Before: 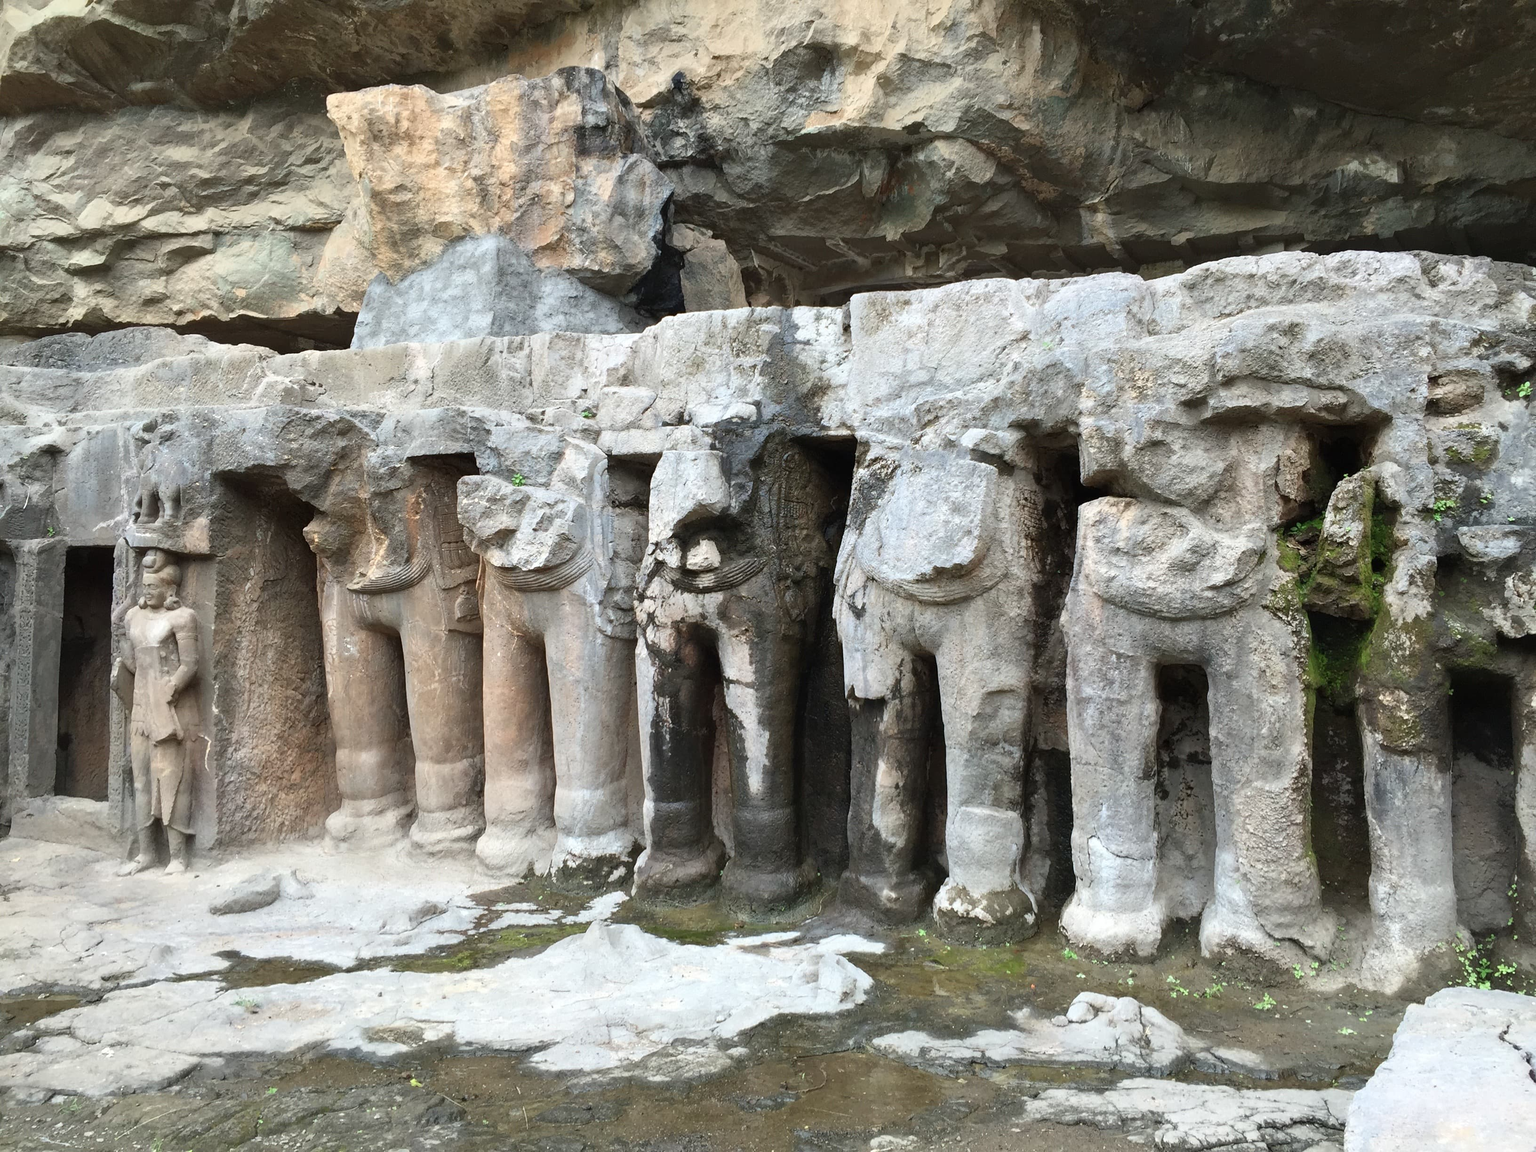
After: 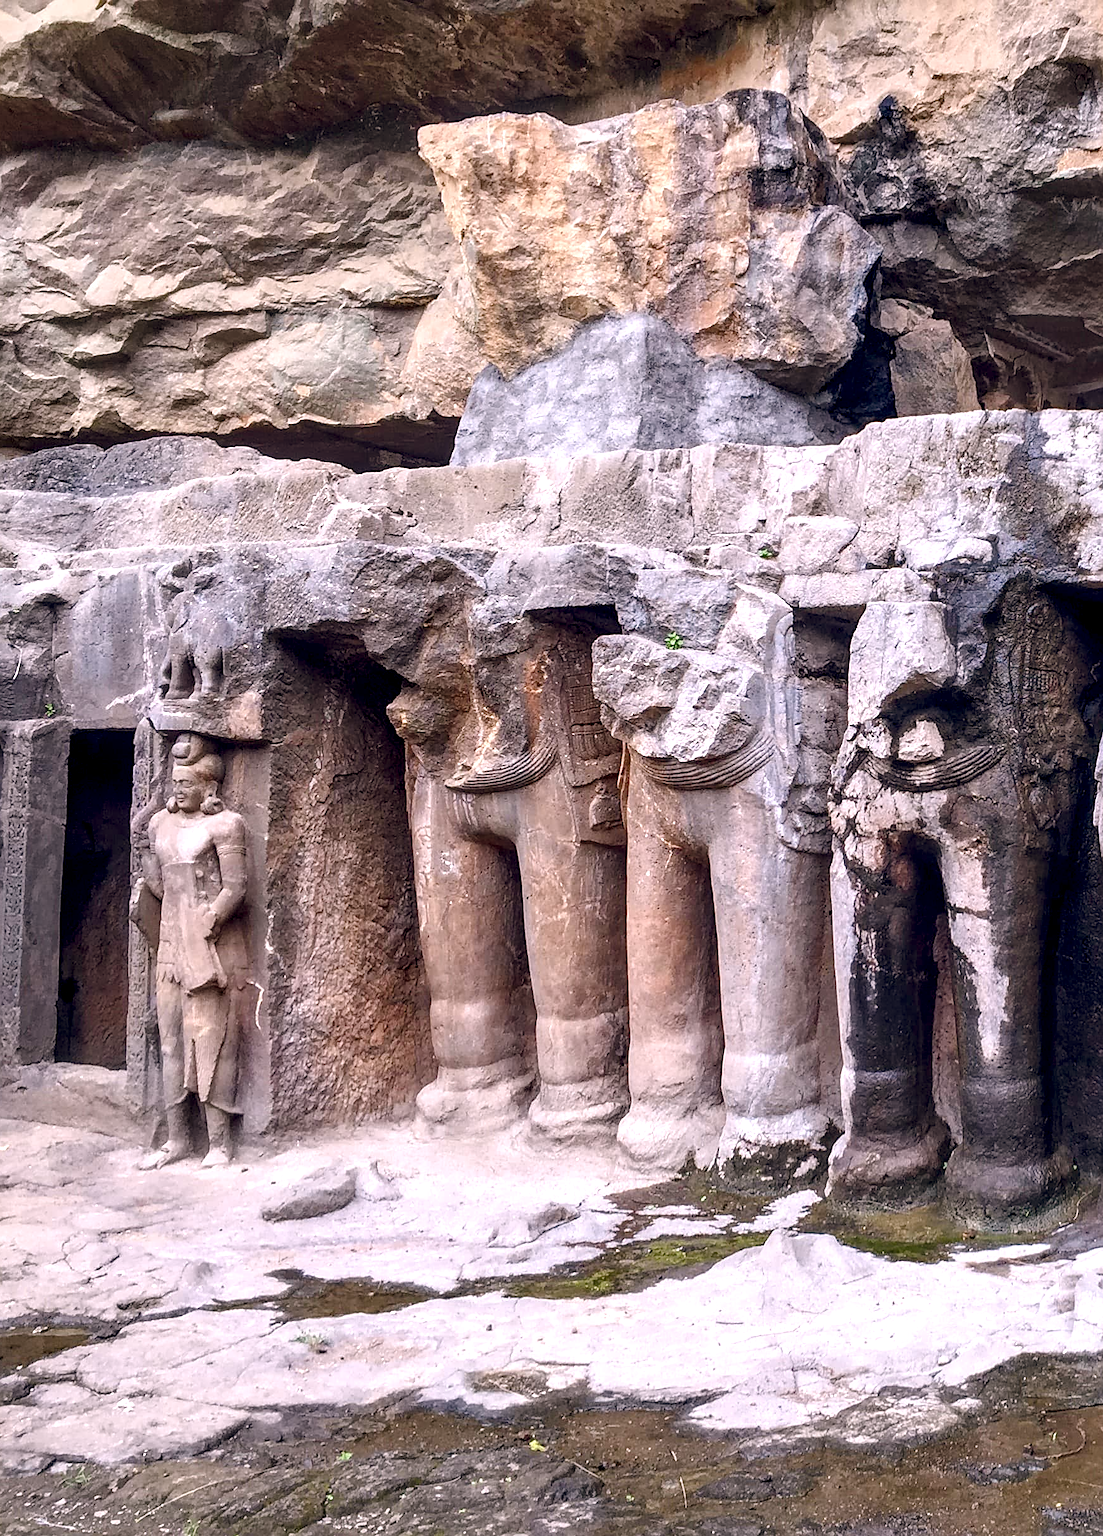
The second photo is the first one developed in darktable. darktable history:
color calibration: output R [1.063, -0.012, -0.003, 0], output B [-0.079, 0.047, 1, 0], illuminant as shot in camera, x 0.358, y 0.373, temperature 4628.91 K, gamut compression 0.99
local contrast: highlights 60%, shadows 63%, detail 160%
crop: left 0.91%, right 45.29%, bottom 0.085%
color balance rgb: power › hue 211.86°, global offset › chroma 0.134%, global offset › hue 253.11°, perceptual saturation grading › global saturation 20%, perceptual saturation grading › highlights -25.244%, perceptual saturation grading › shadows 50.571%, perceptual brilliance grading › global brilliance 1.48%, perceptual brilliance grading › highlights -3.801%, global vibrance 20%
sharpen: on, module defaults
